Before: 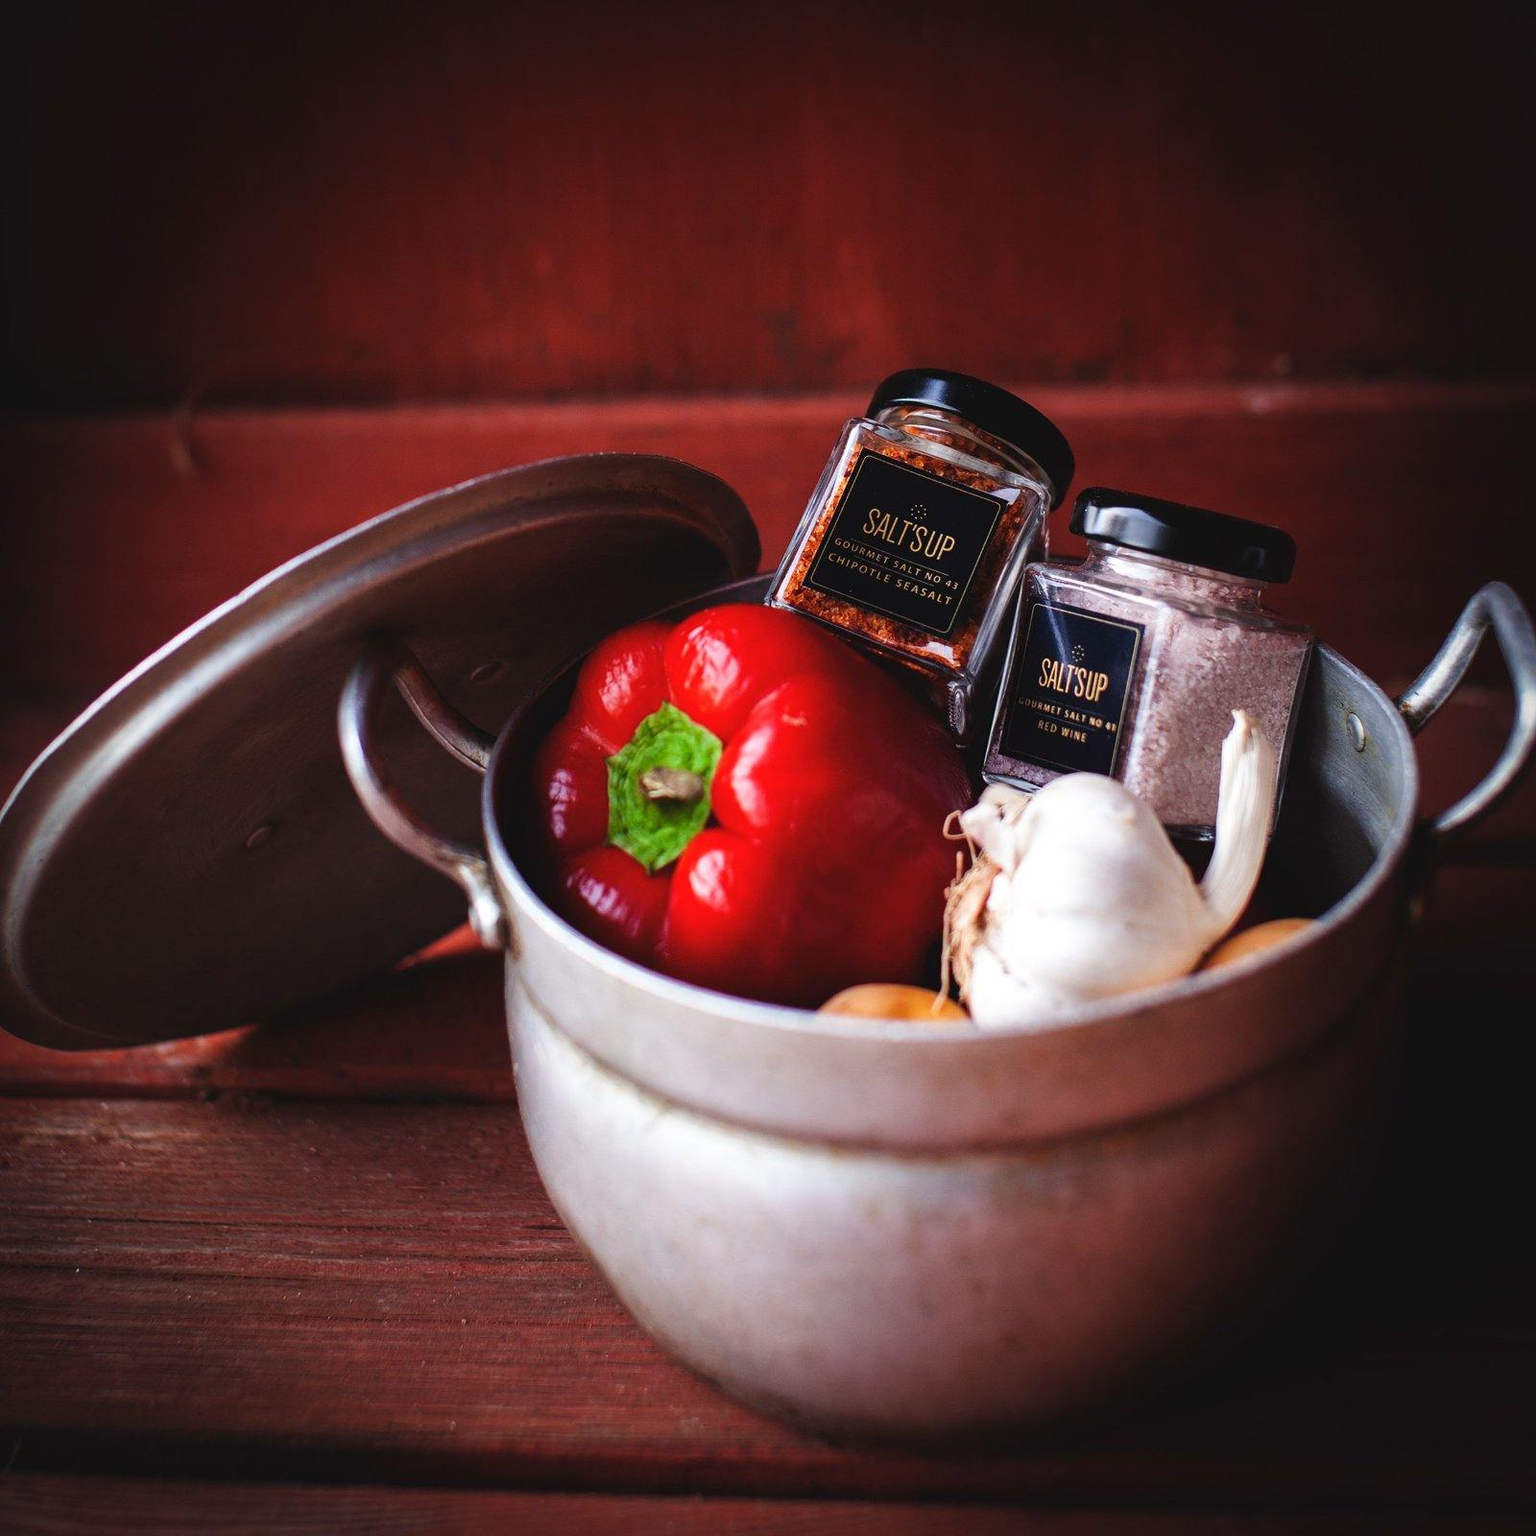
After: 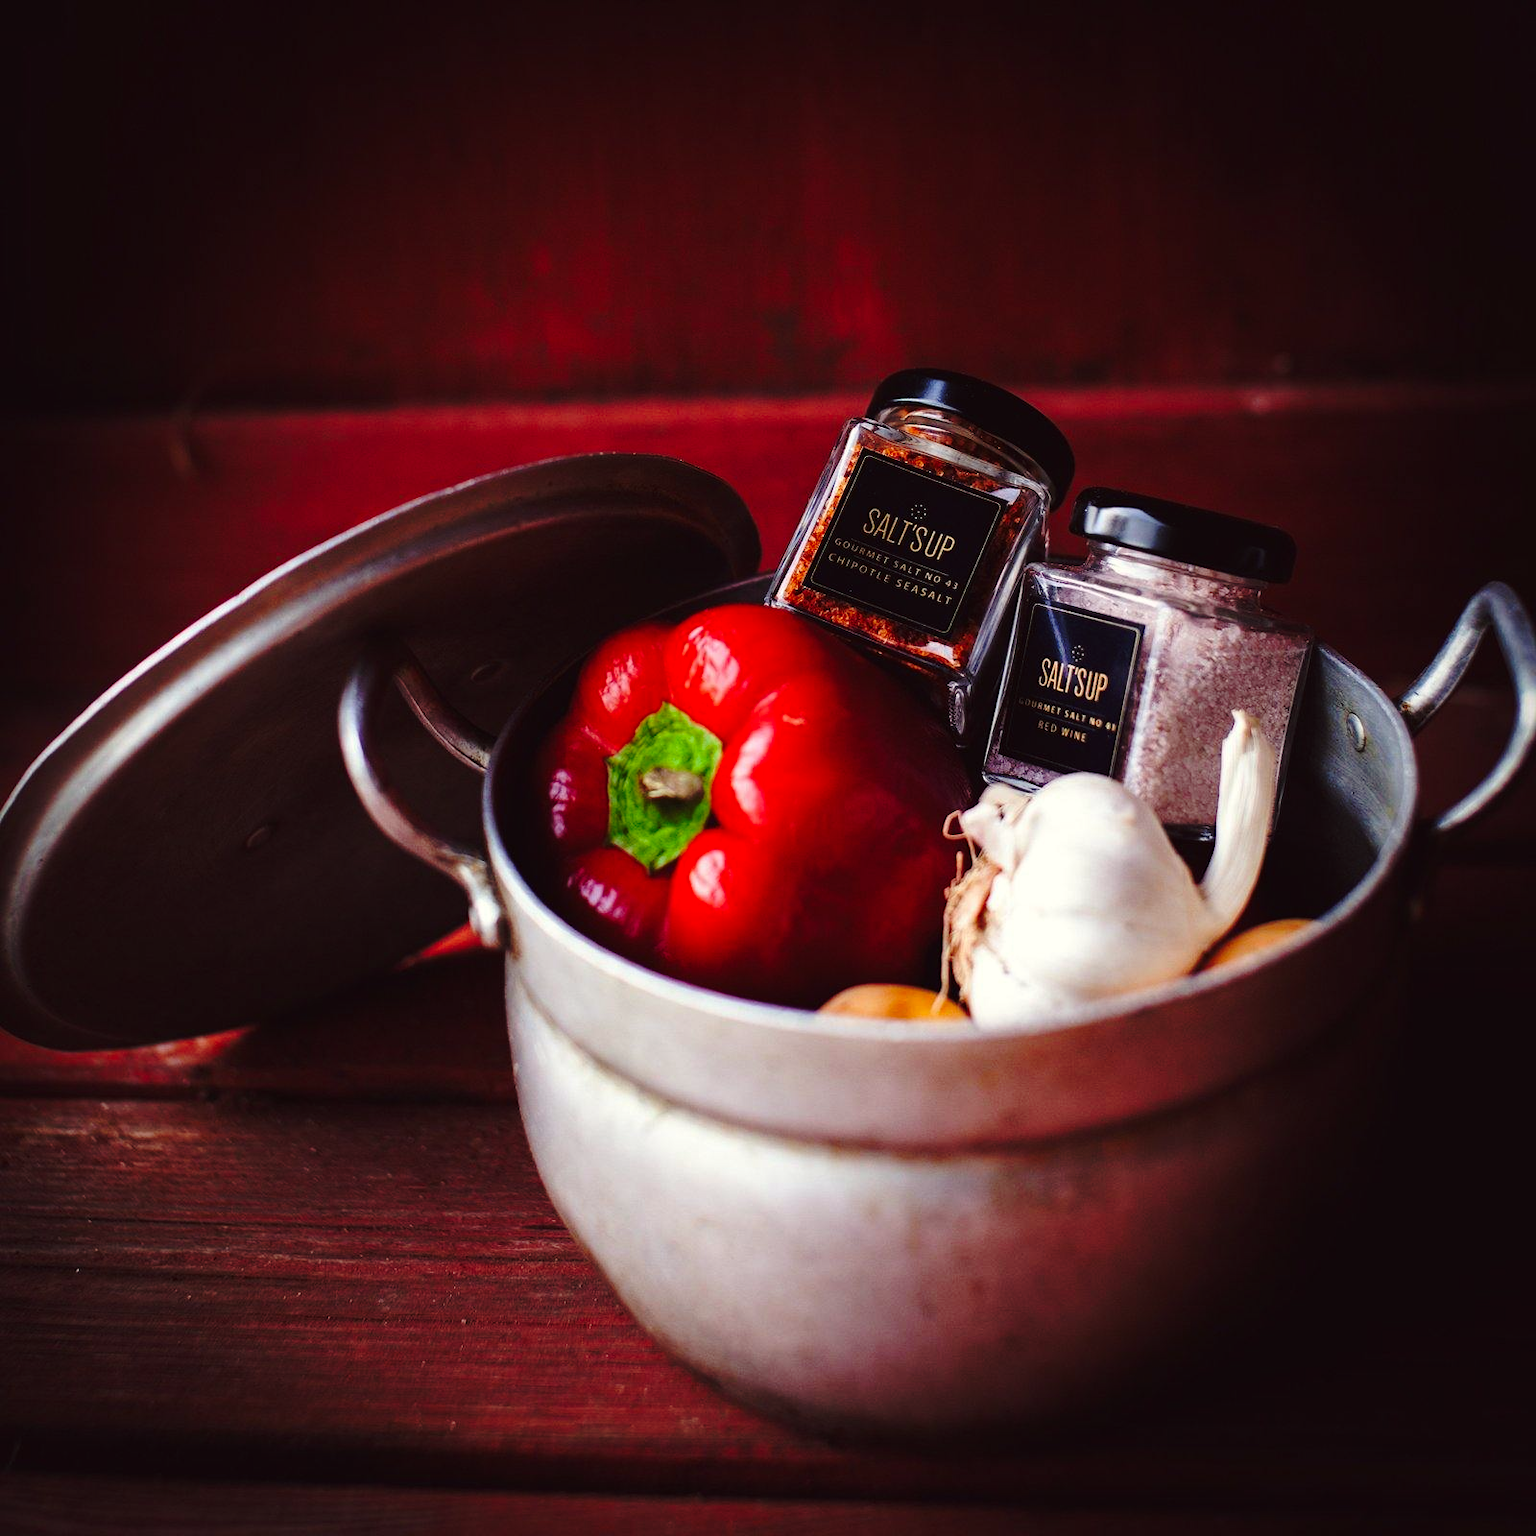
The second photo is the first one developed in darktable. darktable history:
base curve: curves: ch0 [(0, 0) (0.073, 0.04) (0.157, 0.139) (0.492, 0.492) (0.758, 0.758) (1, 1)], preserve colors none
color correction: highlights a* -1.12, highlights b* 4.55, shadows a* 3.5
